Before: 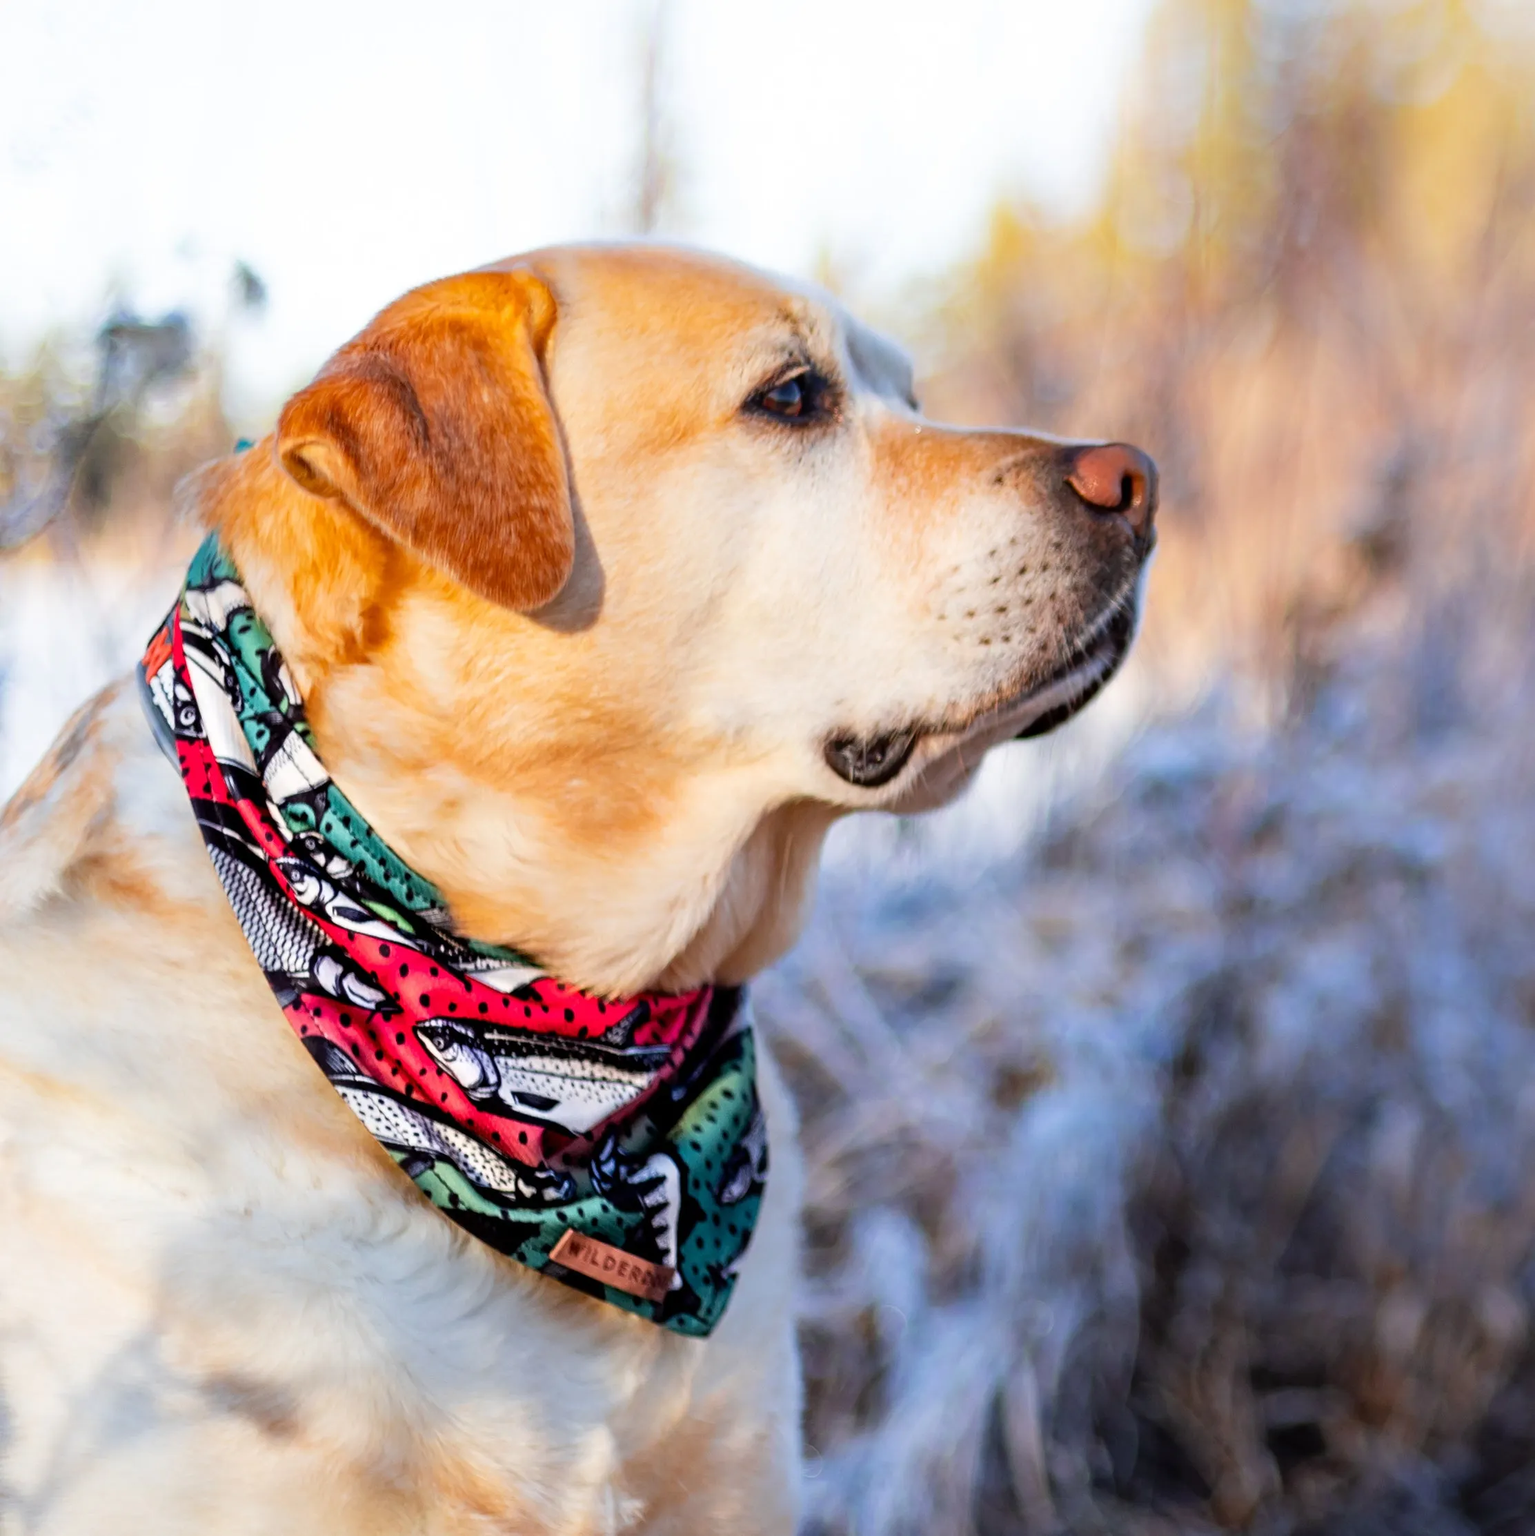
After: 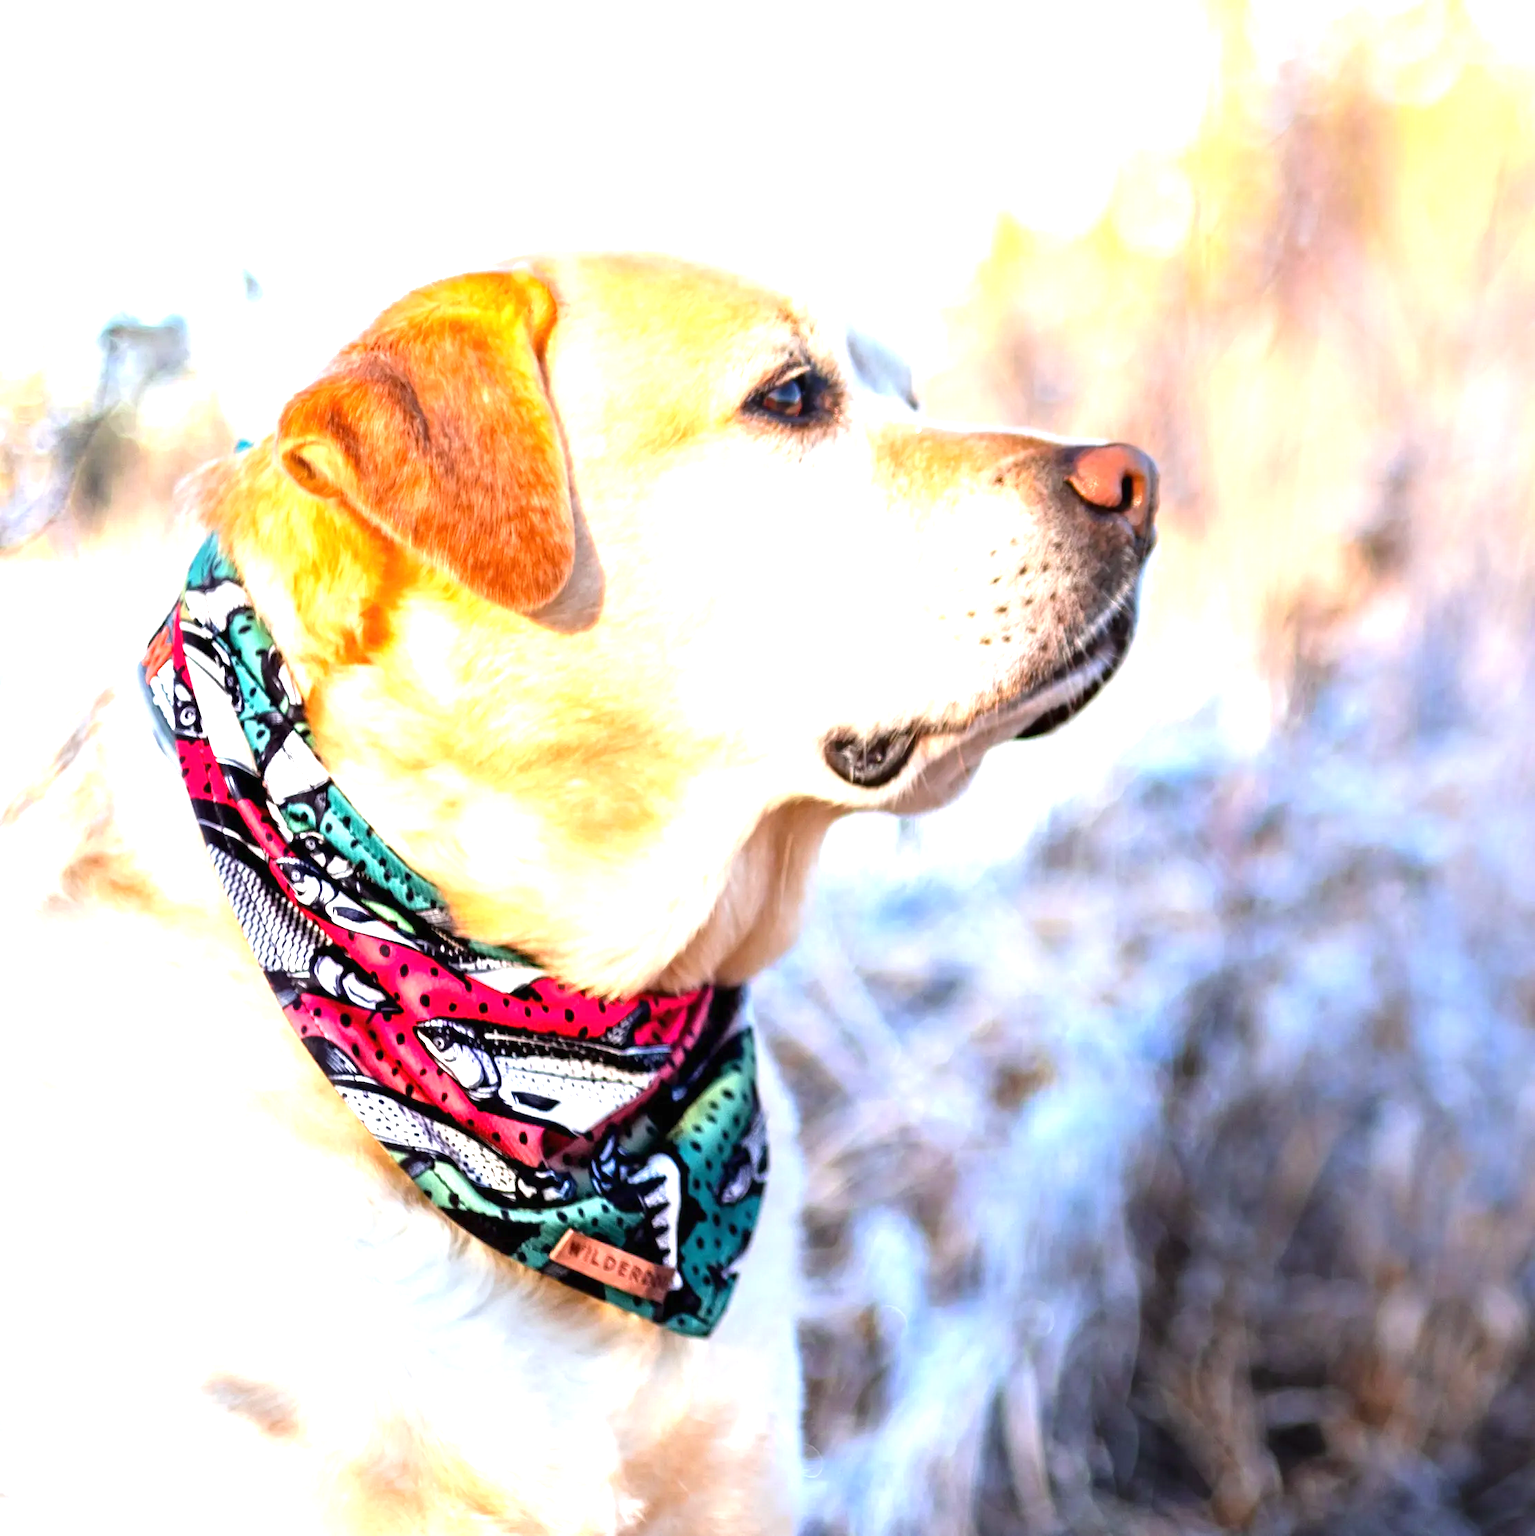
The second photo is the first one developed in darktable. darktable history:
exposure: black level correction 0, exposure 1.287 EV, compensate highlight preservation false
